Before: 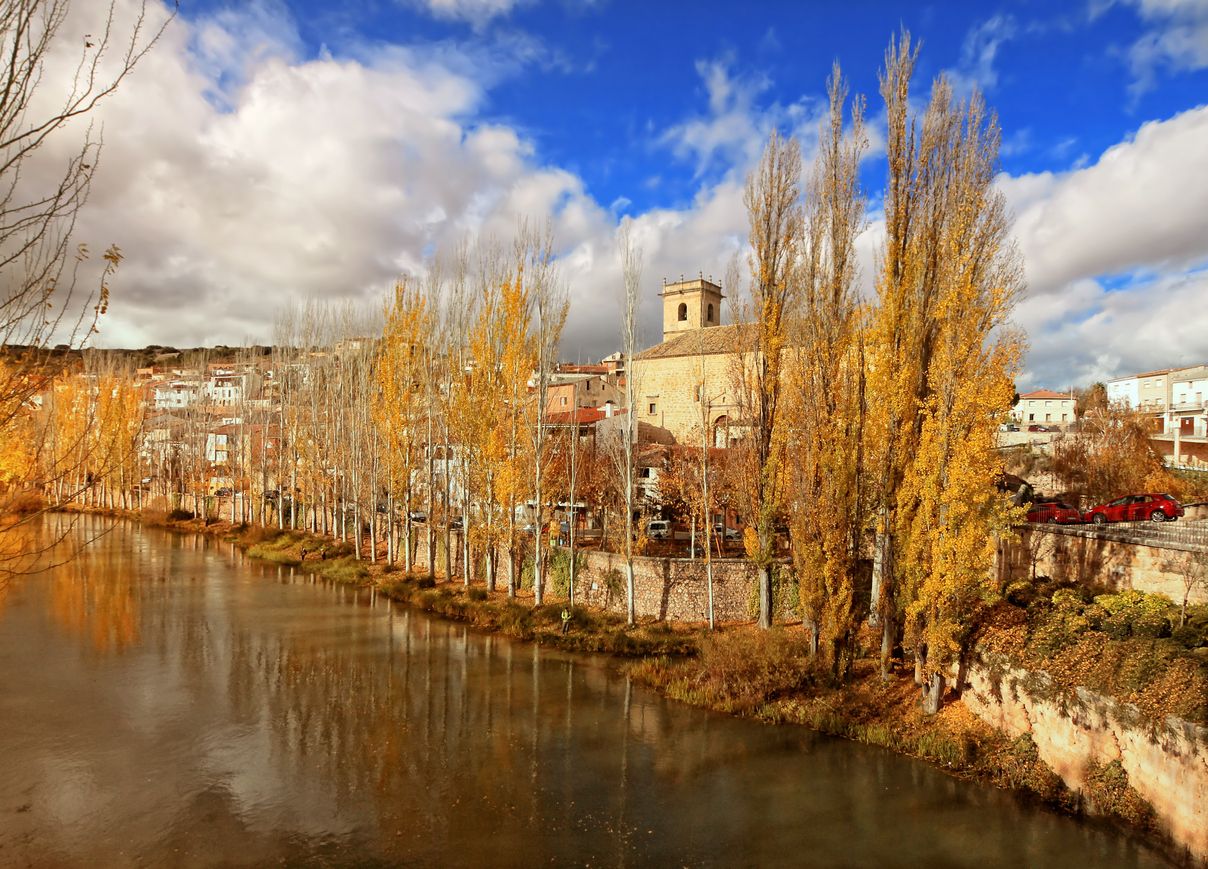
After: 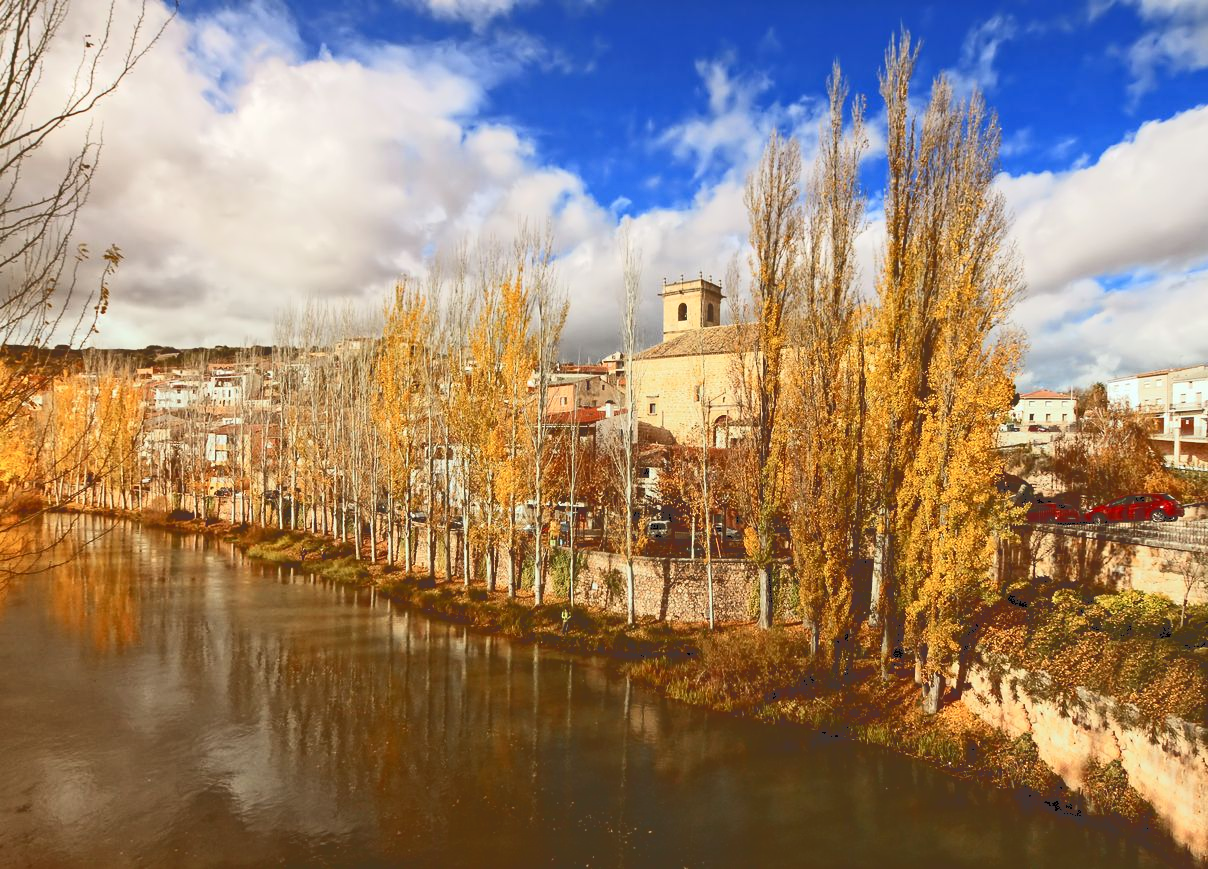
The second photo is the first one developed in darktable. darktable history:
exposure: black level correction 0.001, compensate highlight preservation false
tone curve: curves: ch0 [(0, 0) (0.003, 0.235) (0.011, 0.235) (0.025, 0.235) (0.044, 0.235) (0.069, 0.235) (0.1, 0.237) (0.136, 0.239) (0.177, 0.243) (0.224, 0.256) (0.277, 0.287) (0.335, 0.329) (0.399, 0.391) (0.468, 0.476) (0.543, 0.574) (0.623, 0.683) (0.709, 0.778) (0.801, 0.869) (0.898, 0.924) (1, 1)], color space Lab, independent channels, preserve colors none
